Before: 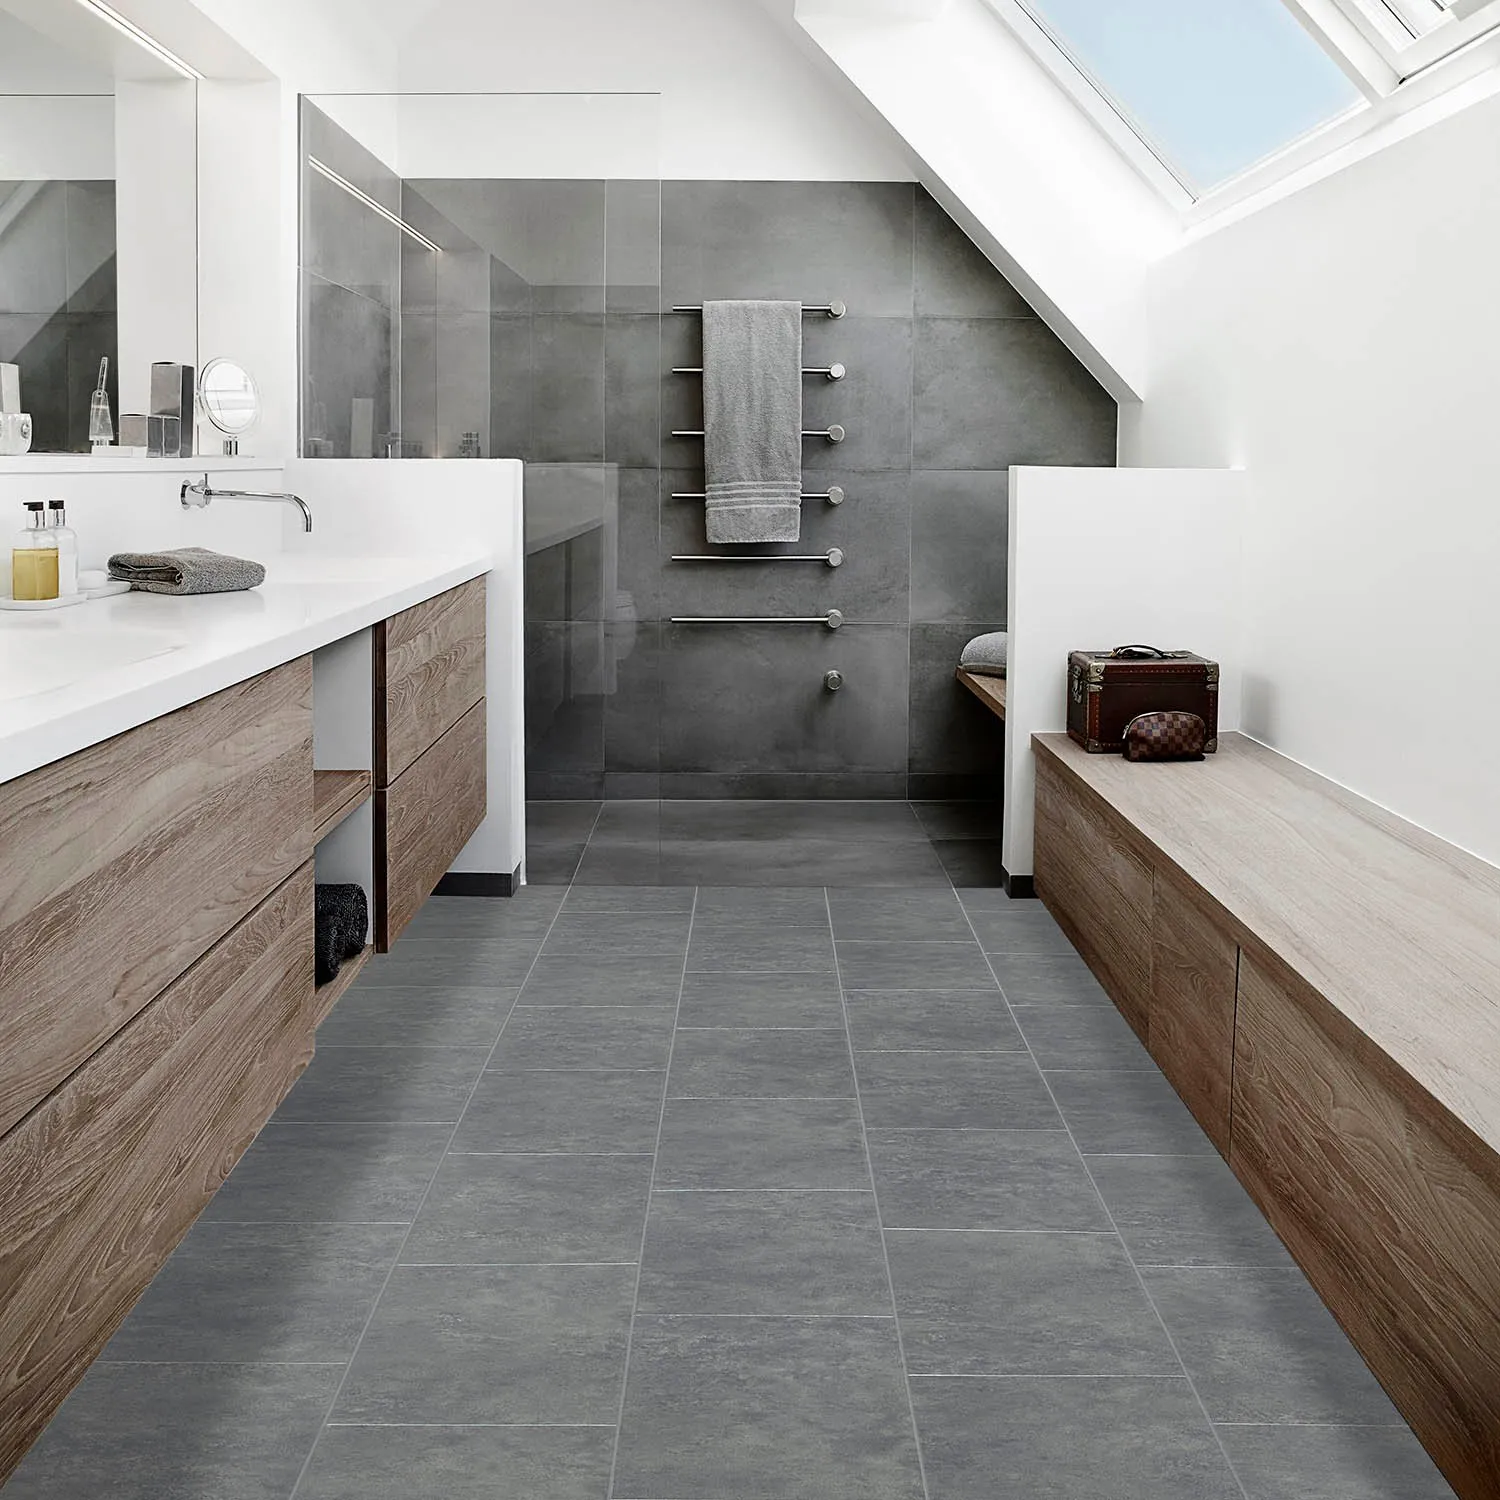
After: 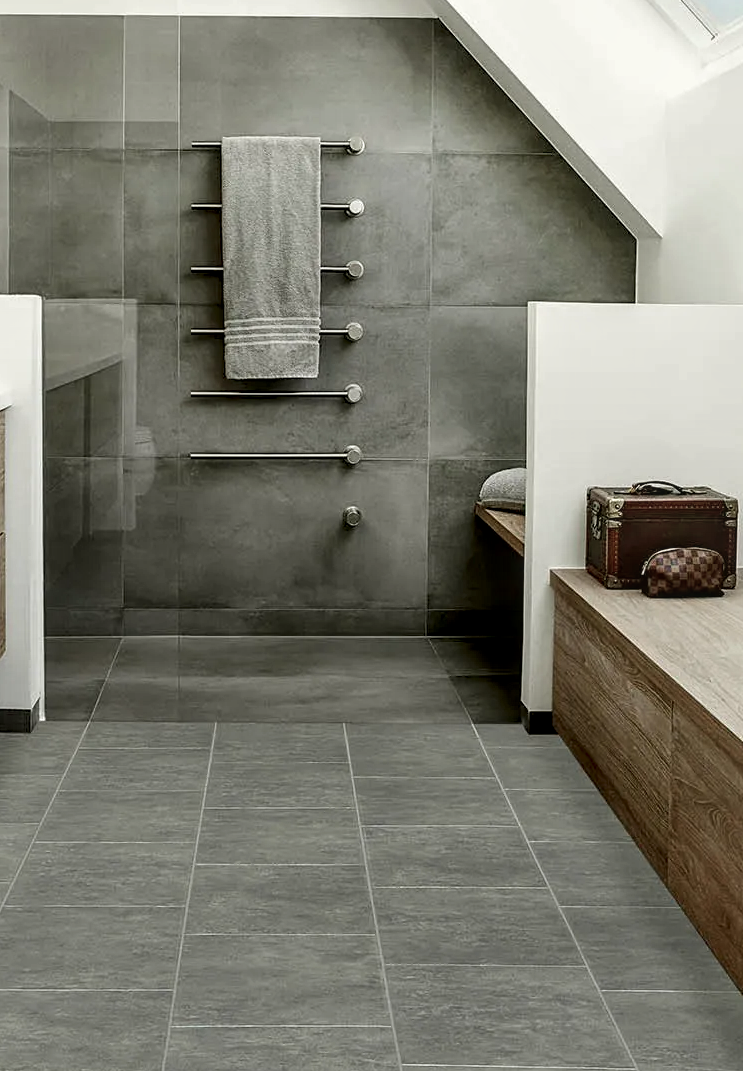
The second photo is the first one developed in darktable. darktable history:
local contrast: detail 130%
color balance: mode lift, gamma, gain (sRGB), lift [1.04, 1, 1, 0.97], gamma [1.01, 1, 1, 0.97], gain [0.96, 1, 1, 0.97]
contrast equalizer: y [[0.526, 0.53, 0.532, 0.532, 0.53, 0.525], [0.5 ×6], [0.5 ×6], [0 ×6], [0 ×6]]
crop: left 32.075%, top 10.976%, right 18.355%, bottom 17.596%
